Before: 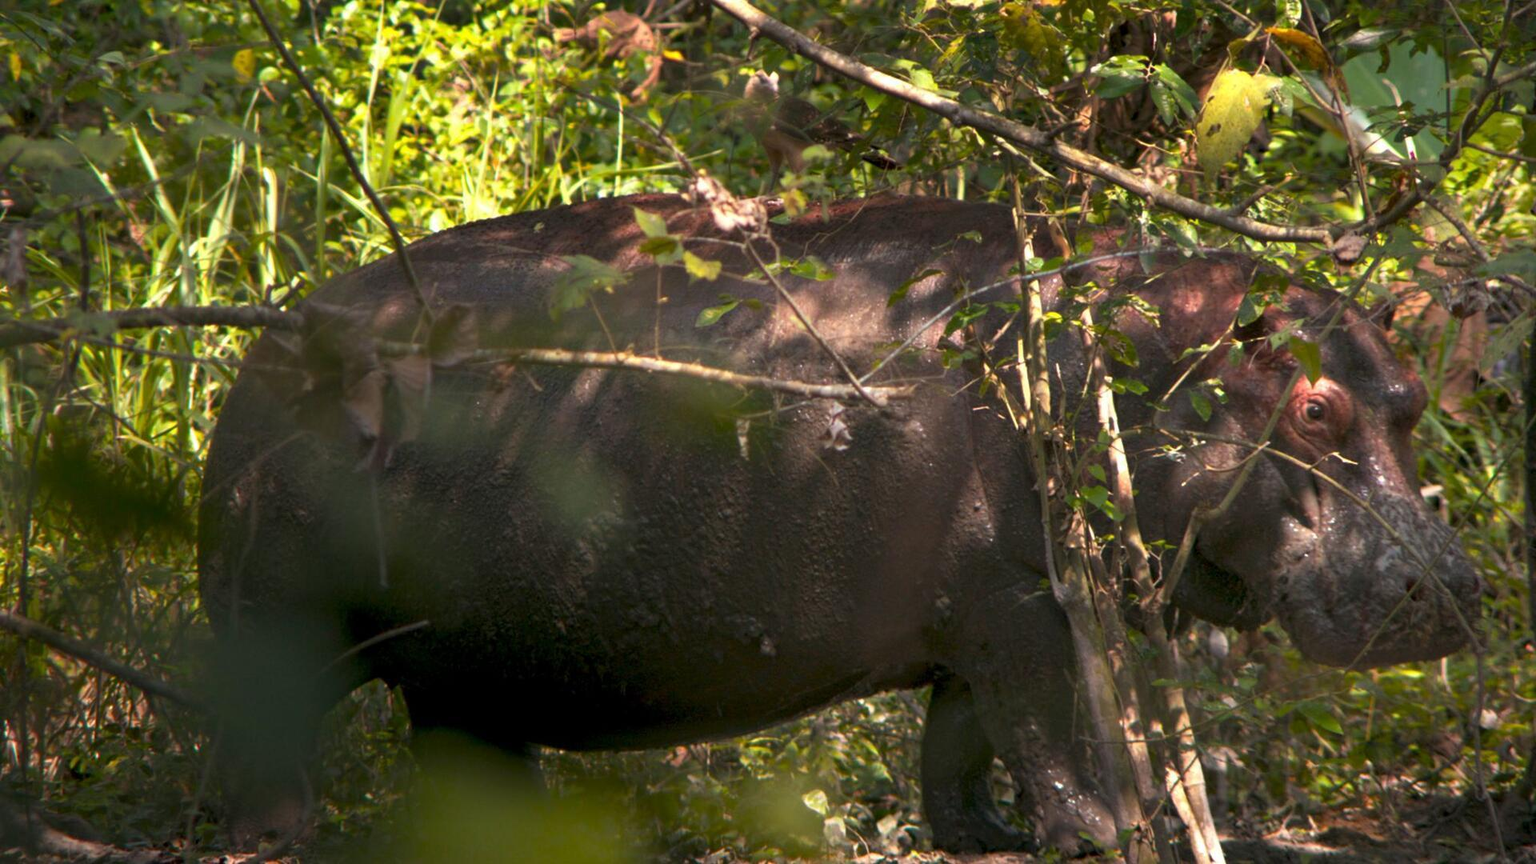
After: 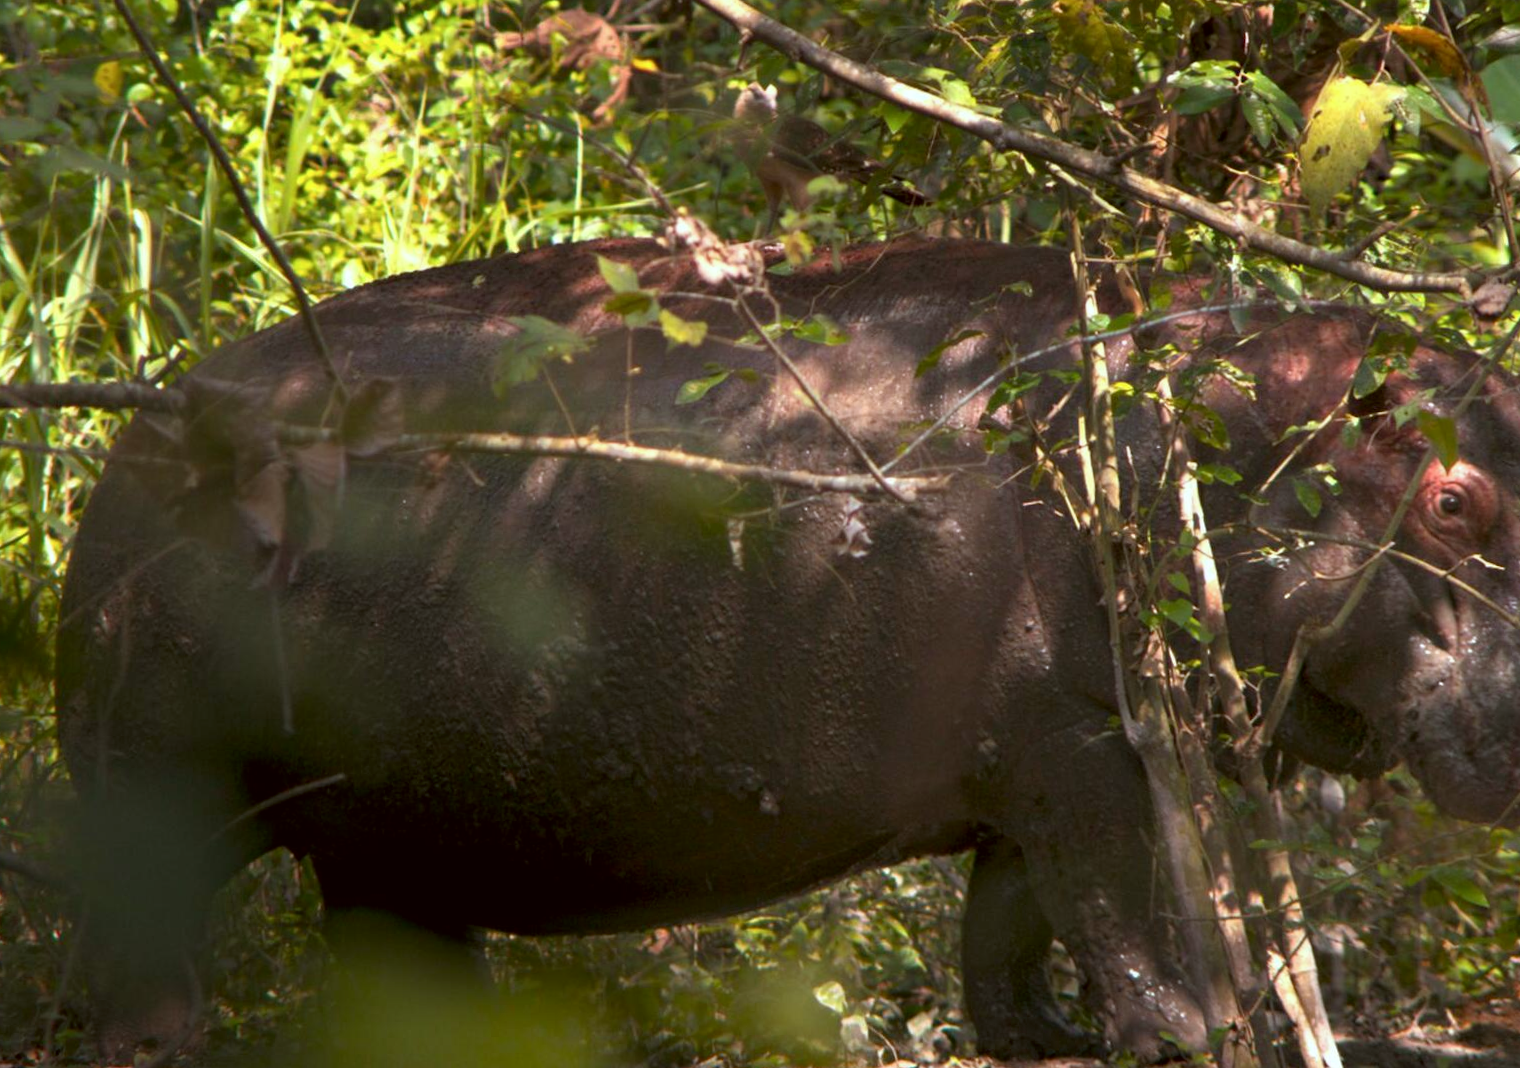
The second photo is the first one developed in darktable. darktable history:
rotate and perspective: rotation -0.45°, automatic cropping original format, crop left 0.008, crop right 0.992, crop top 0.012, crop bottom 0.988
crop and rotate: left 9.597%, right 10.195%
color correction: highlights a* -3.28, highlights b* -6.24, shadows a* 3.1, shadows b* 5.19
